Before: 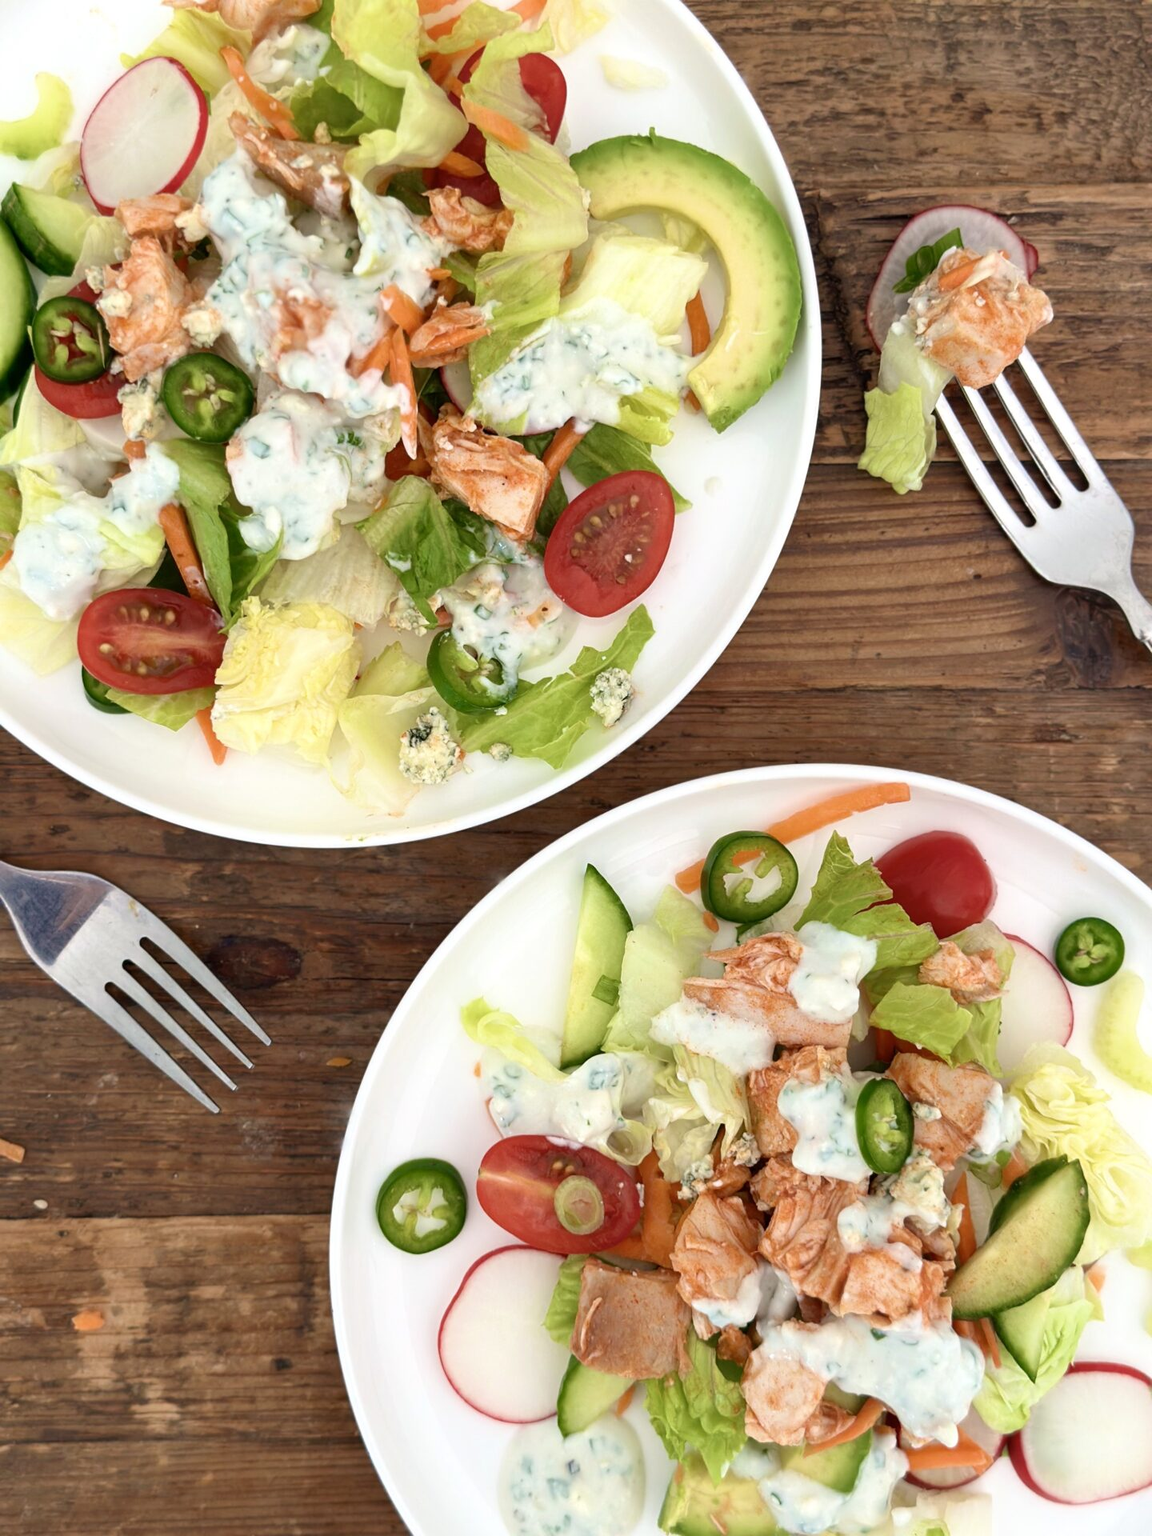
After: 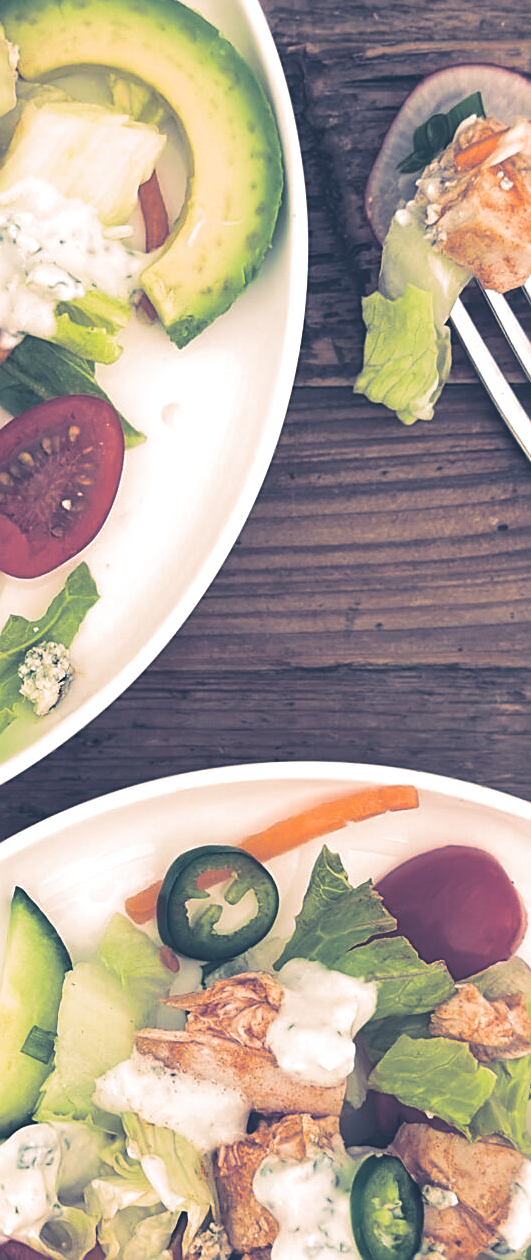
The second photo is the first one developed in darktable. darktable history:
split-toning: shadows › hue 226.8°, shadows › saturation 0.56, highlights › hue 28.8°, balance -40, compress 0%
exposure: black level correction -0.041, exposure 0.064 EV, compensate highlight preservation false
sharpen: on, module defaults
local contrast: highlights 100%, shadows 100%, detail 120%, midtone range 0.2
crop and rotate: left 49.936%, top 10.094%, right 13.136%, bottom 24.256%
